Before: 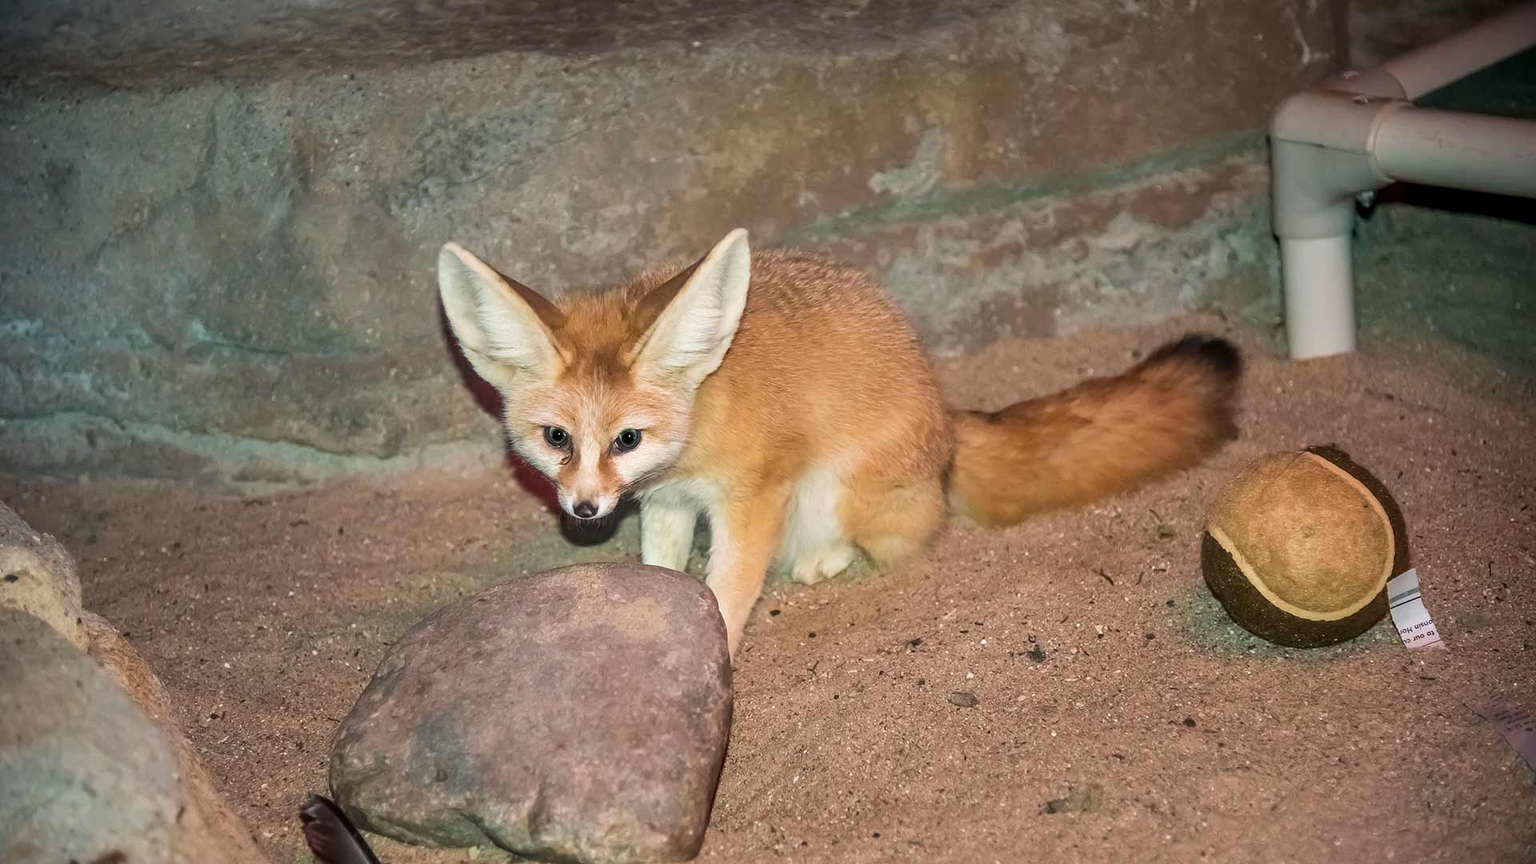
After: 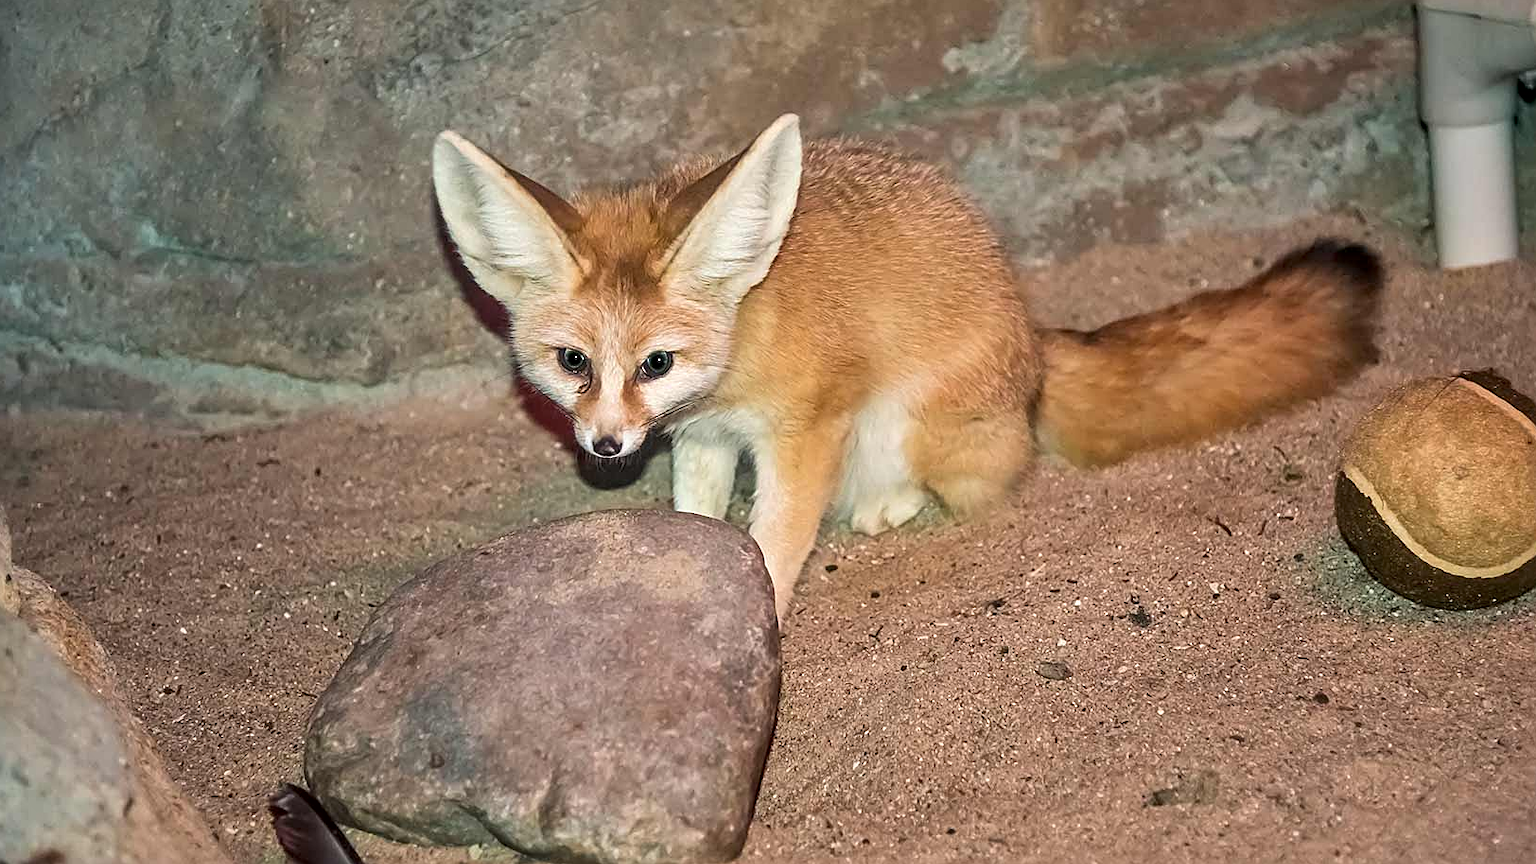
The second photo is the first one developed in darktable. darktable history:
sharpen: on, module defaults
local contrast: mode bilateral grid, contrast 29, coarseness 25, midtone range 0.2
crop and rotate: left 4.735%, top 15.305%, right 10.679%
